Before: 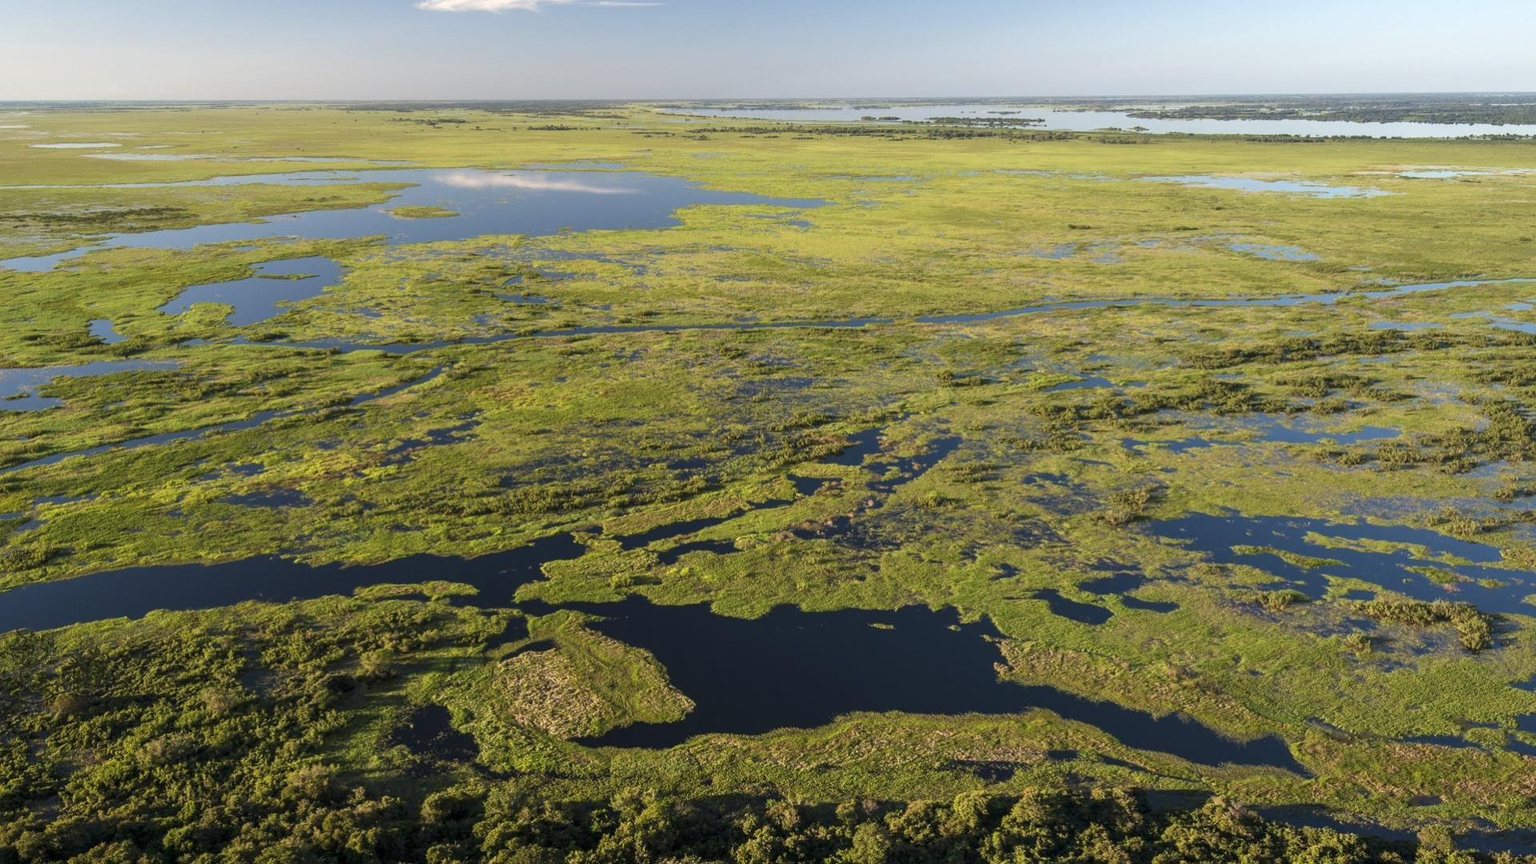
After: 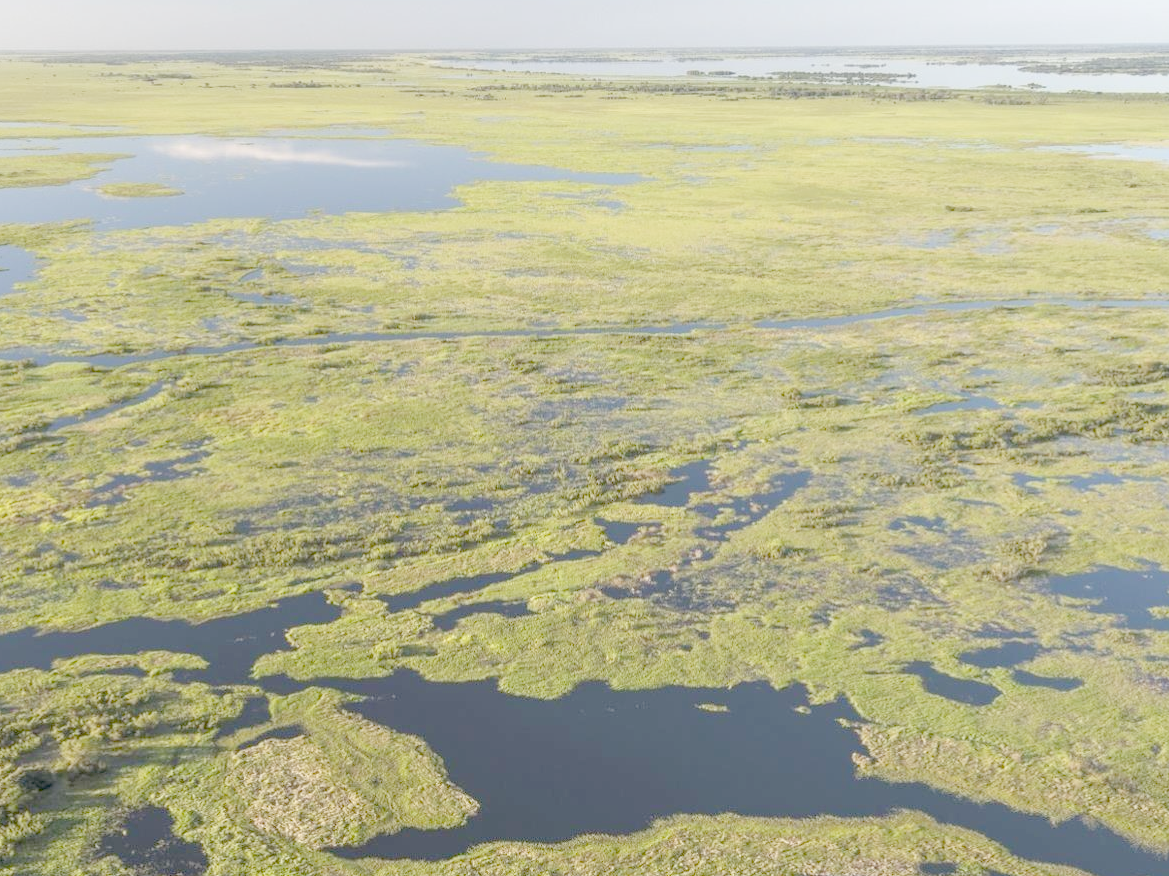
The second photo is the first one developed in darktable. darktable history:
crop: left 20.318%, top 6.953%, right 18.758%, bottom 11.884%
